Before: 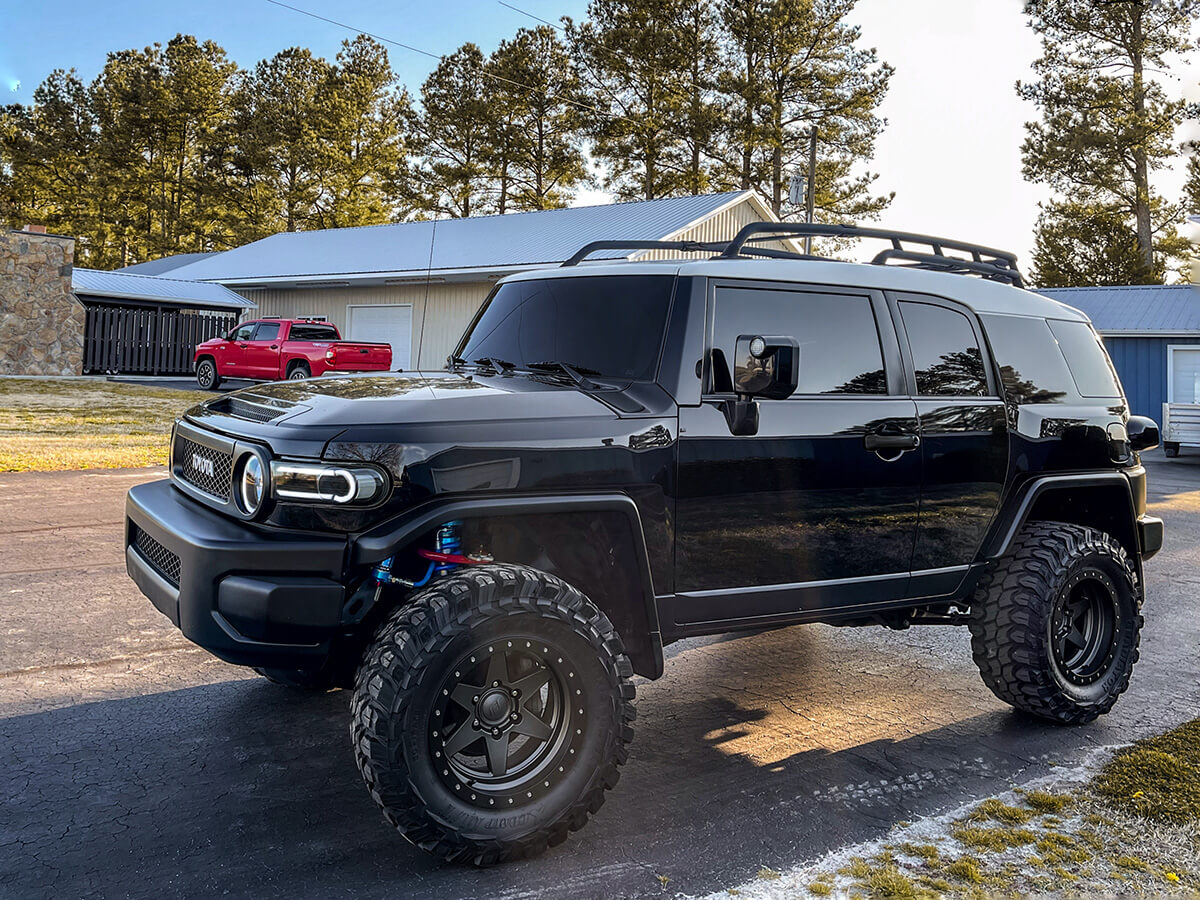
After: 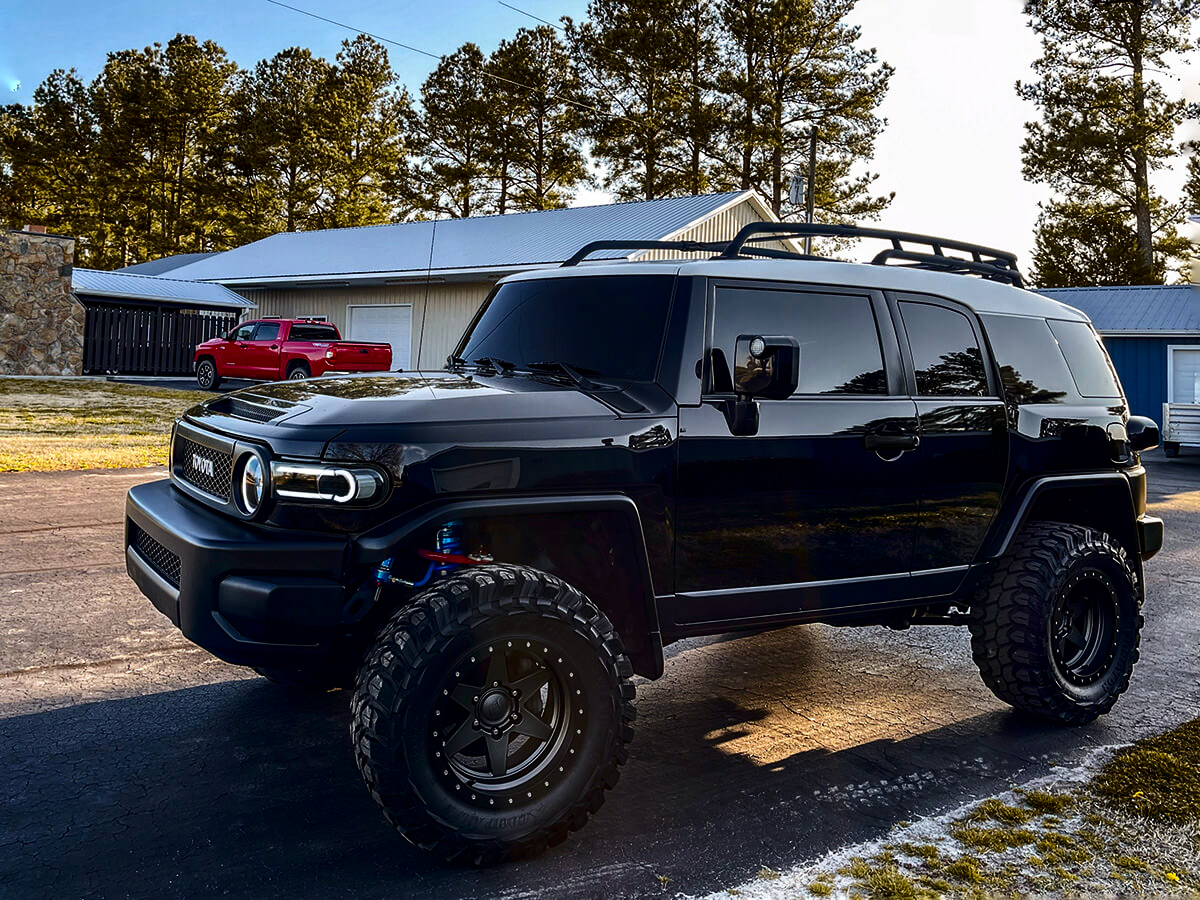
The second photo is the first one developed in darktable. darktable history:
contrast brightness saturation: contrast 0.193, brightness -0.232, saturation 0.109
